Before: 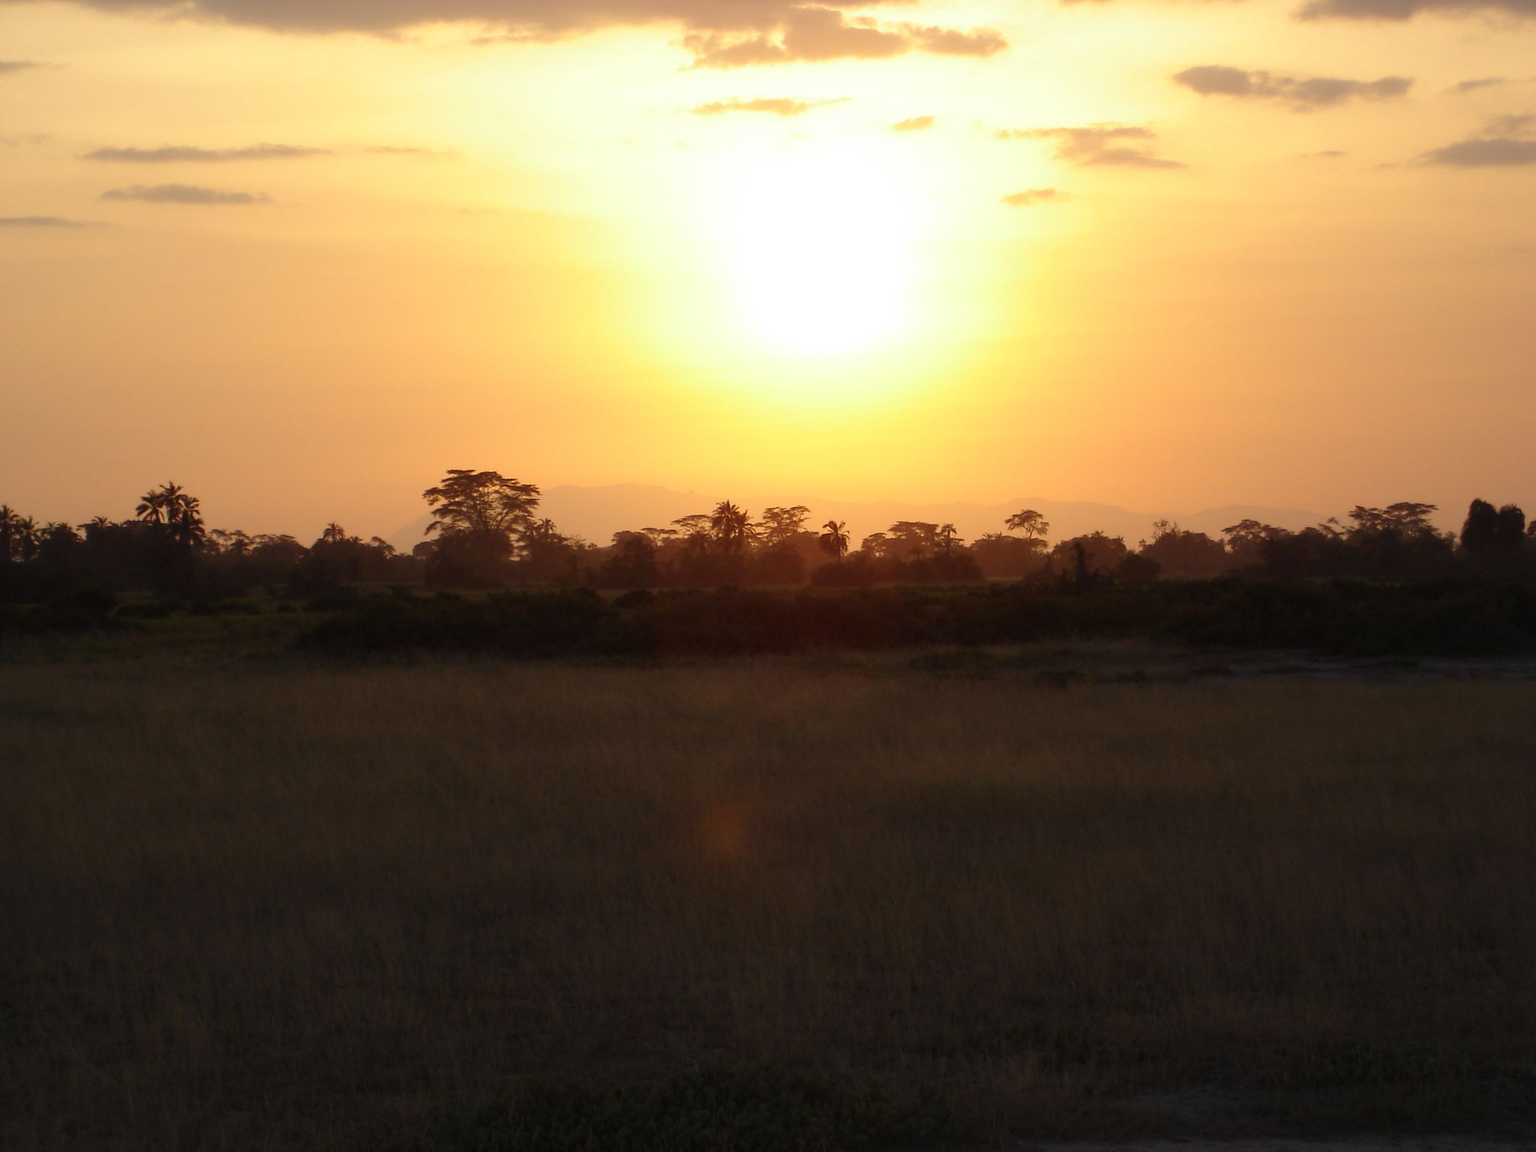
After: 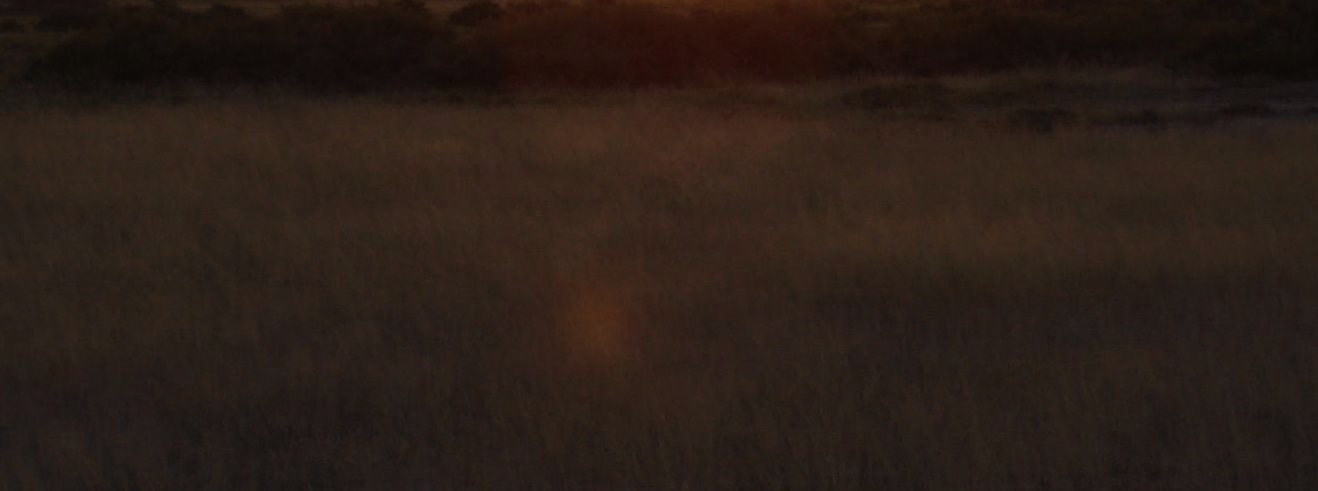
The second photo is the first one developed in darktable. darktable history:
white balance: red 1.004, blue 1.096
crop: left 18.091%, top 51.13%, right 17.525%, bottom 16.85%
color zones: curves: ch0 [(0, 0.558) (0.143, 0.548) (0.286, 0.447) (0.429, 0.259) (0.571, 0.5) (0.714, 0.5) (0.857, 0.593) (1, 0.558)]; ch1 [(0, 0.543) (0.01, 0.544) (0.12, 0.492) (0.248, 0.458) (0.5, 0.534) (0.748, 0.5) (0.99, 0.469) (1, 0.543)]; ch2 [(0, 0.507) (0.143, 0.522) (0.286, 0.505) (0.429, 0.5) (0.571, 0.5) (0.714, 0.5) (0.857, 0.5) (1, 0.507)]
